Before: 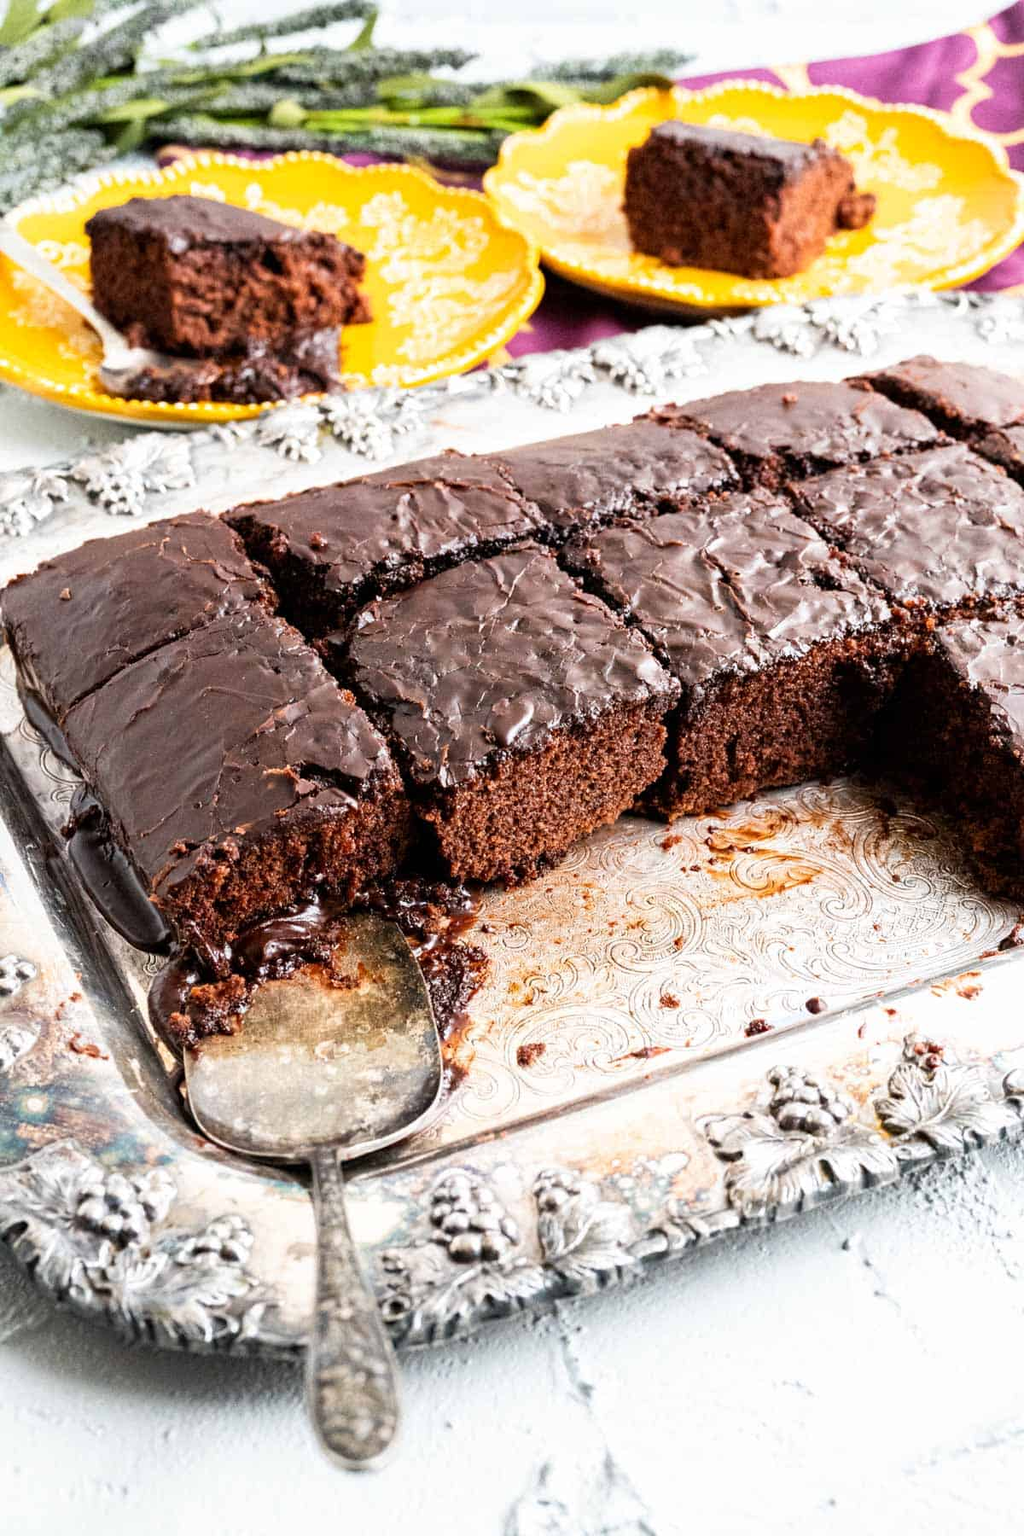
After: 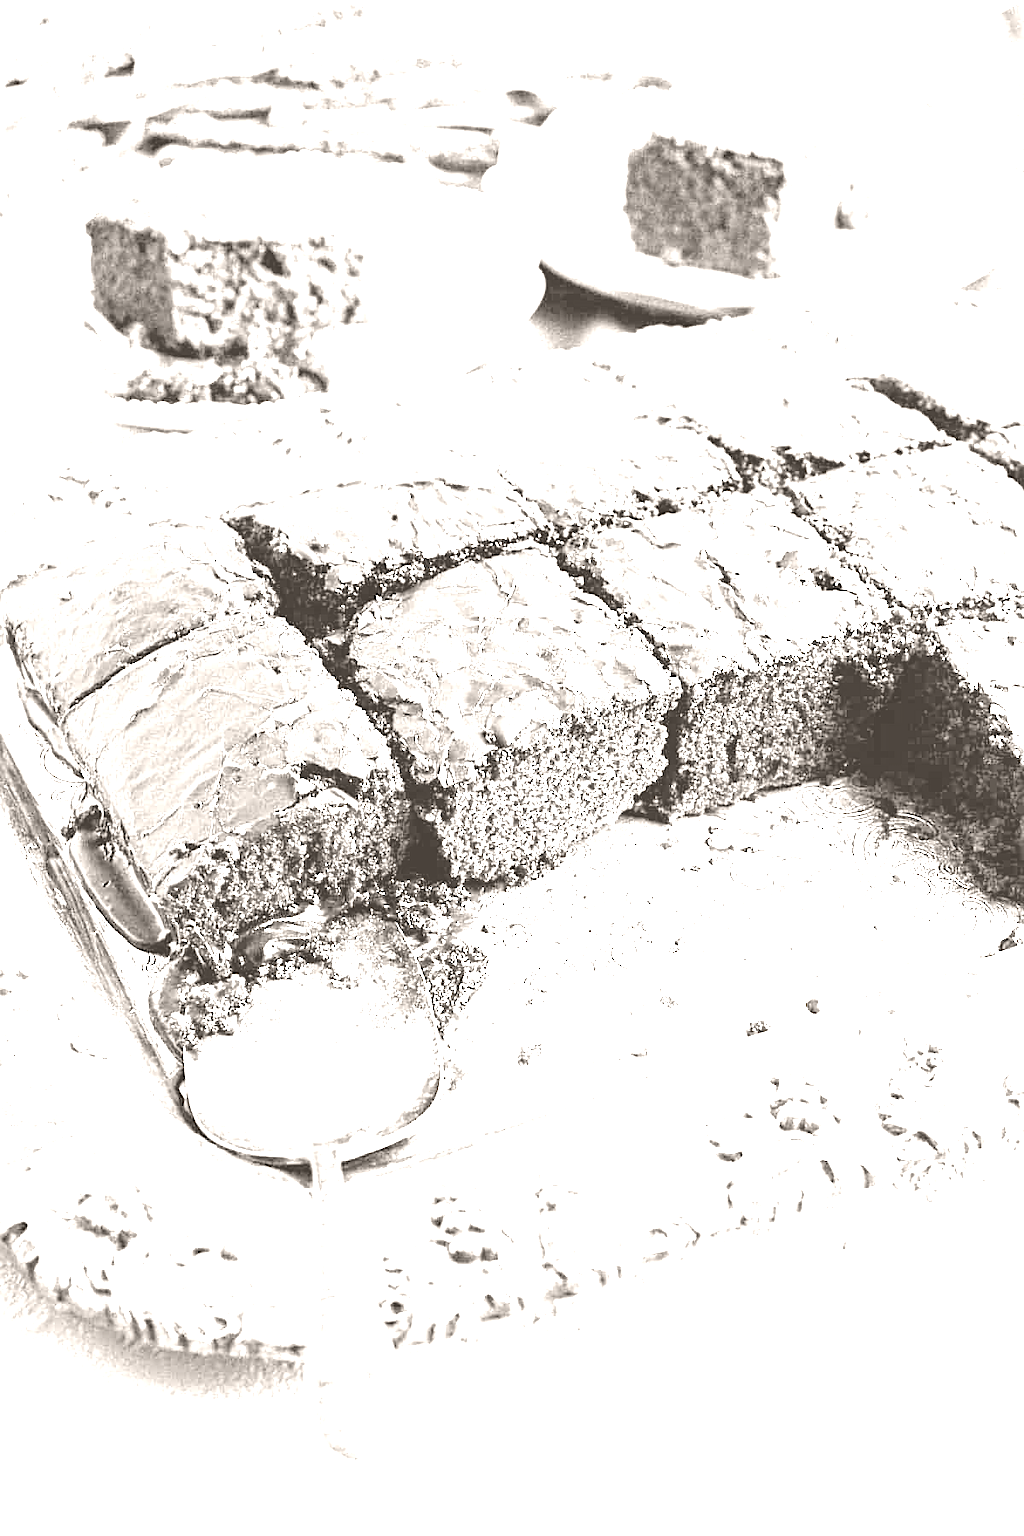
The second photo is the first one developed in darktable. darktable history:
exposure: black level correction 0.001, exposure 1.84 EV, compensate highlight preservation false
sharpen: on, module defaults
colorize: hue 34.49°, saturation 35.33%, source mix 100%, lightness 55%, version 1
